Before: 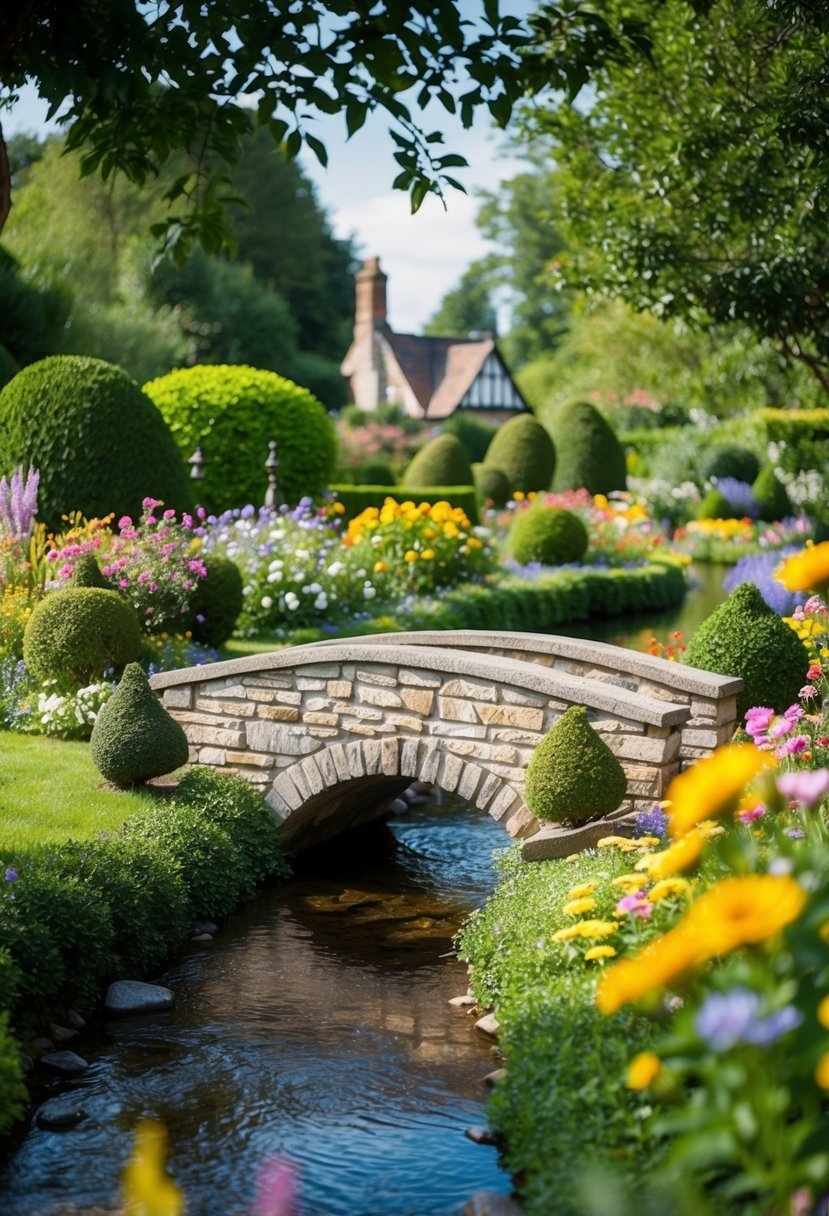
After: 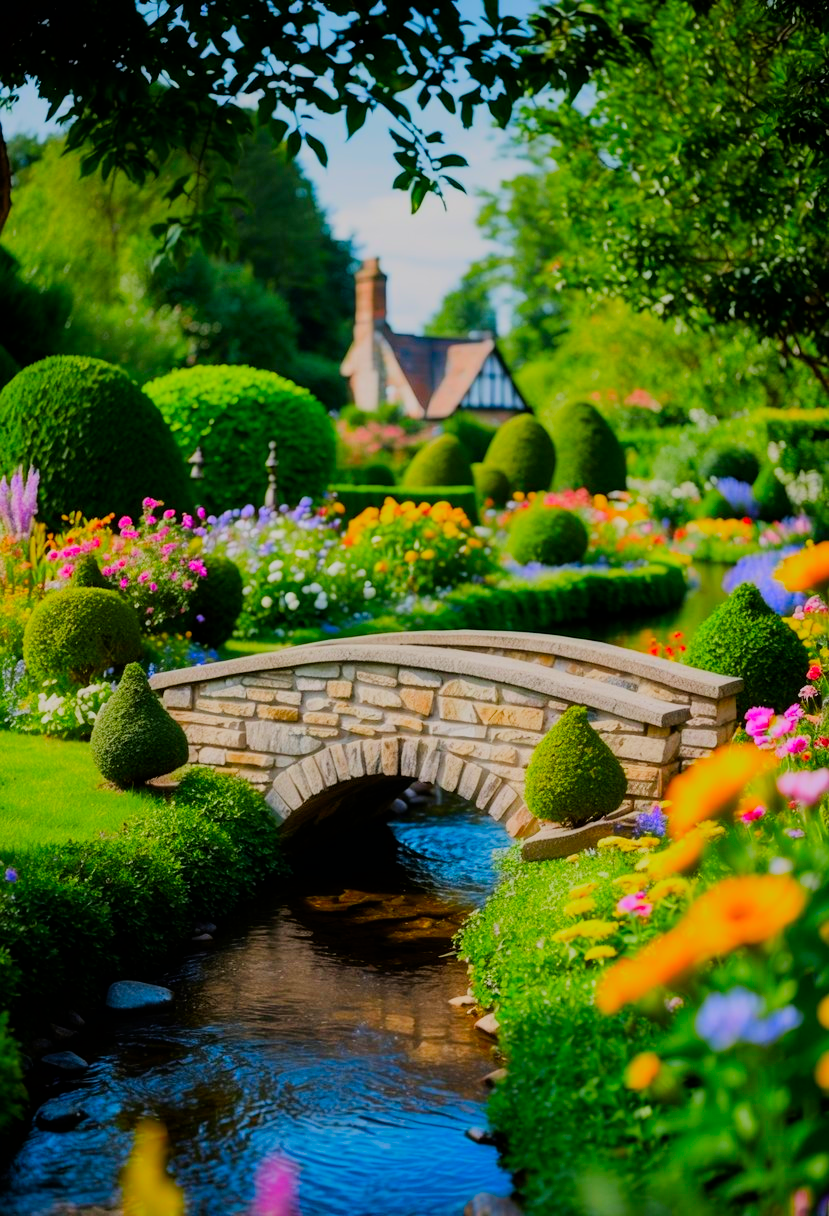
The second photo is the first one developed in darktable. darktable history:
color correction: highlights b* -0.057, saturation 2.11
filmic rgb: black relative exposure -7.11 EV, white relative exposure 5.37 EV, hardness 3.02, preserve chrominance max RGB
